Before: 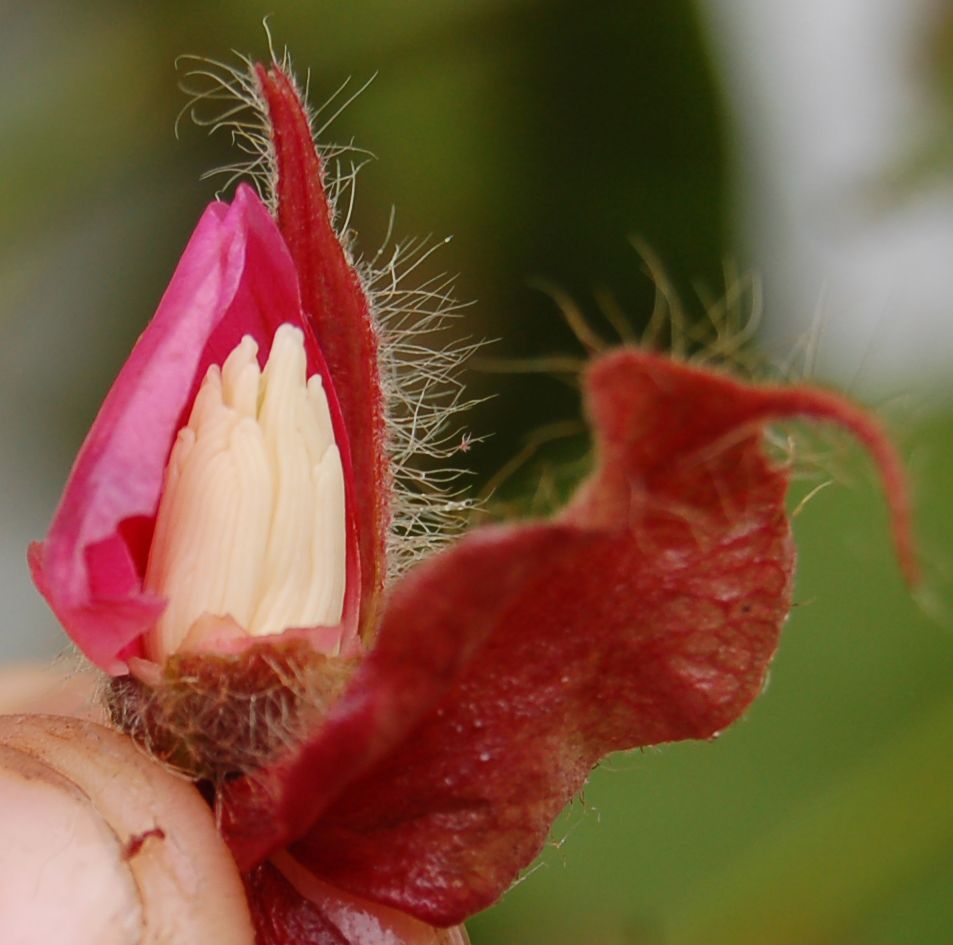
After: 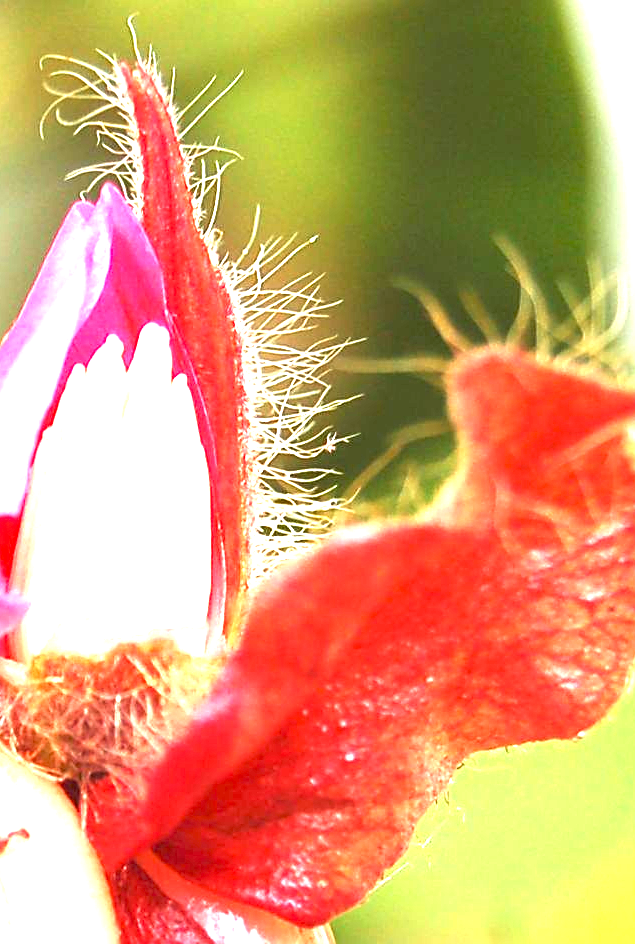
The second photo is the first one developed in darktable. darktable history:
crop and rotate: left 14.292%, right 19.041%
white balance: red 0.982, blue 1.018
sharpen: on, module defaults
exposure: exposure 3 EV, compensate highlight preservation false
